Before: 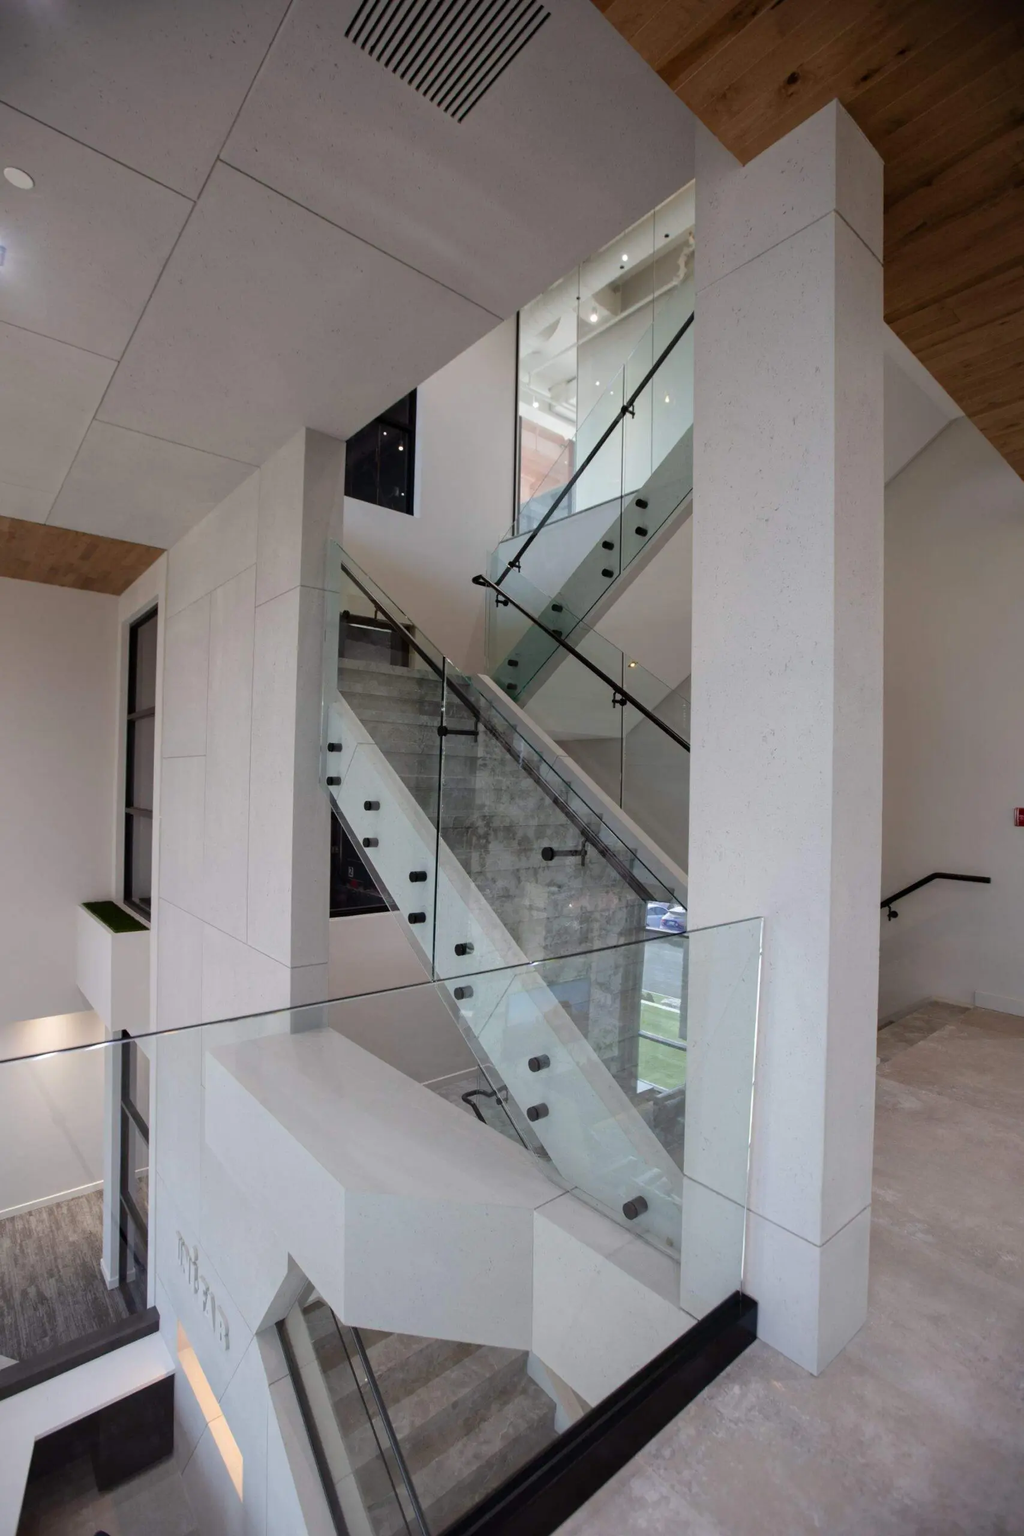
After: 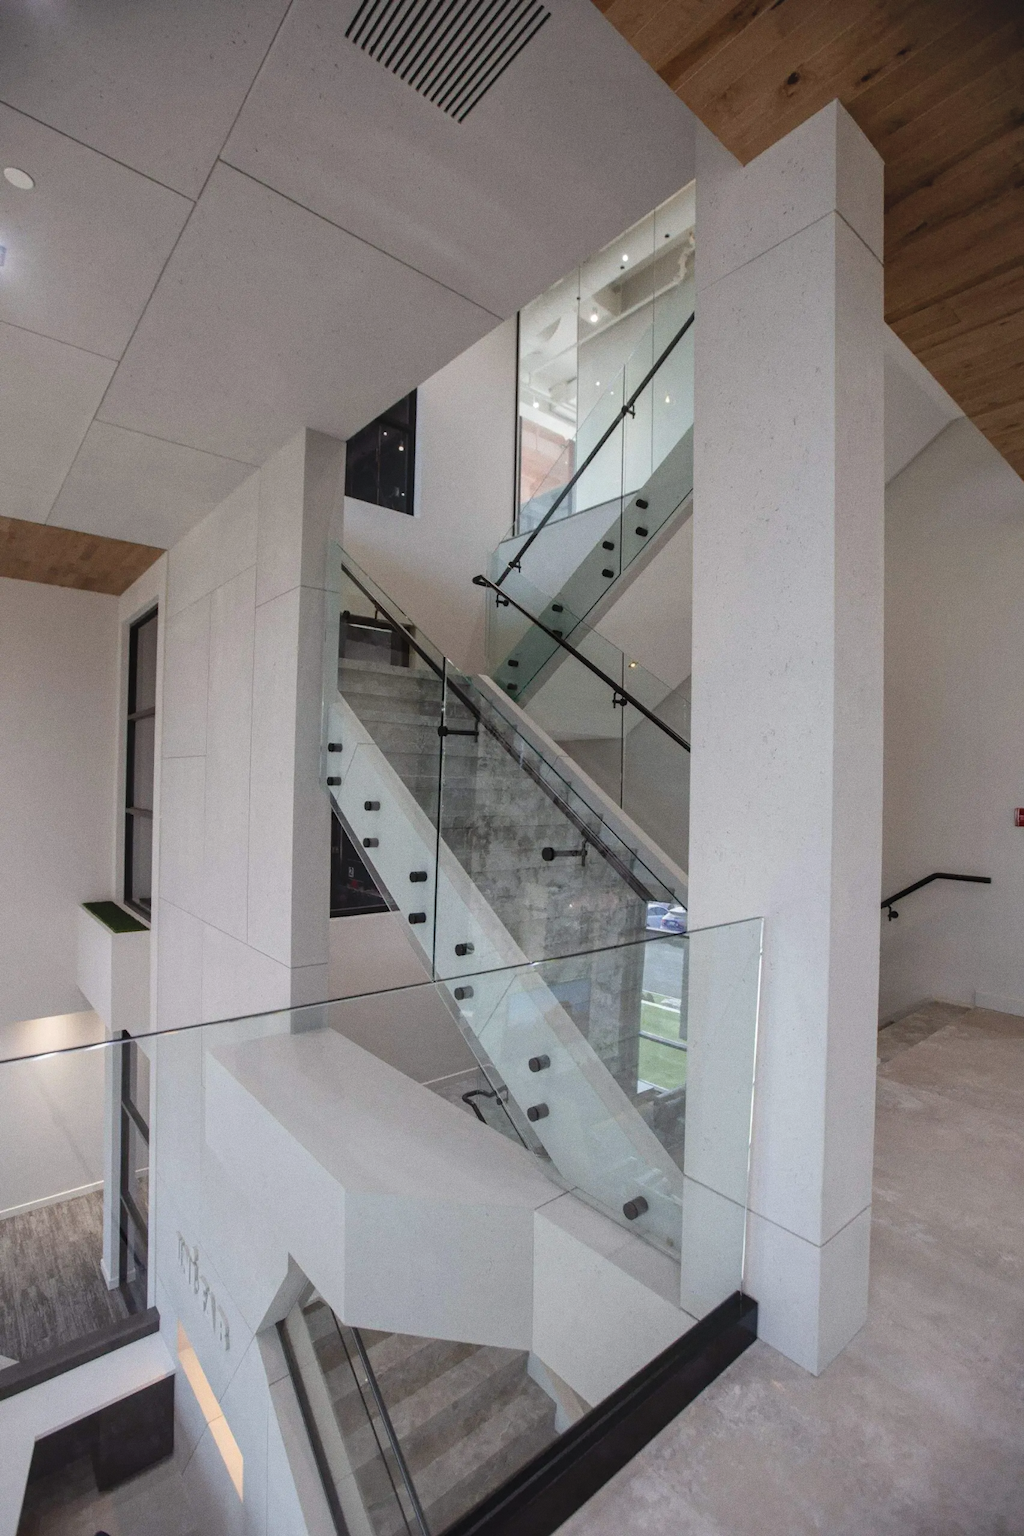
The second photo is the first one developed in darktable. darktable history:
contrast brightness saturation: contrast -0.15, brightness 0.05, saturation -0.12
grain: coarseness 0.09 ISO
local contrast: detail 130%
